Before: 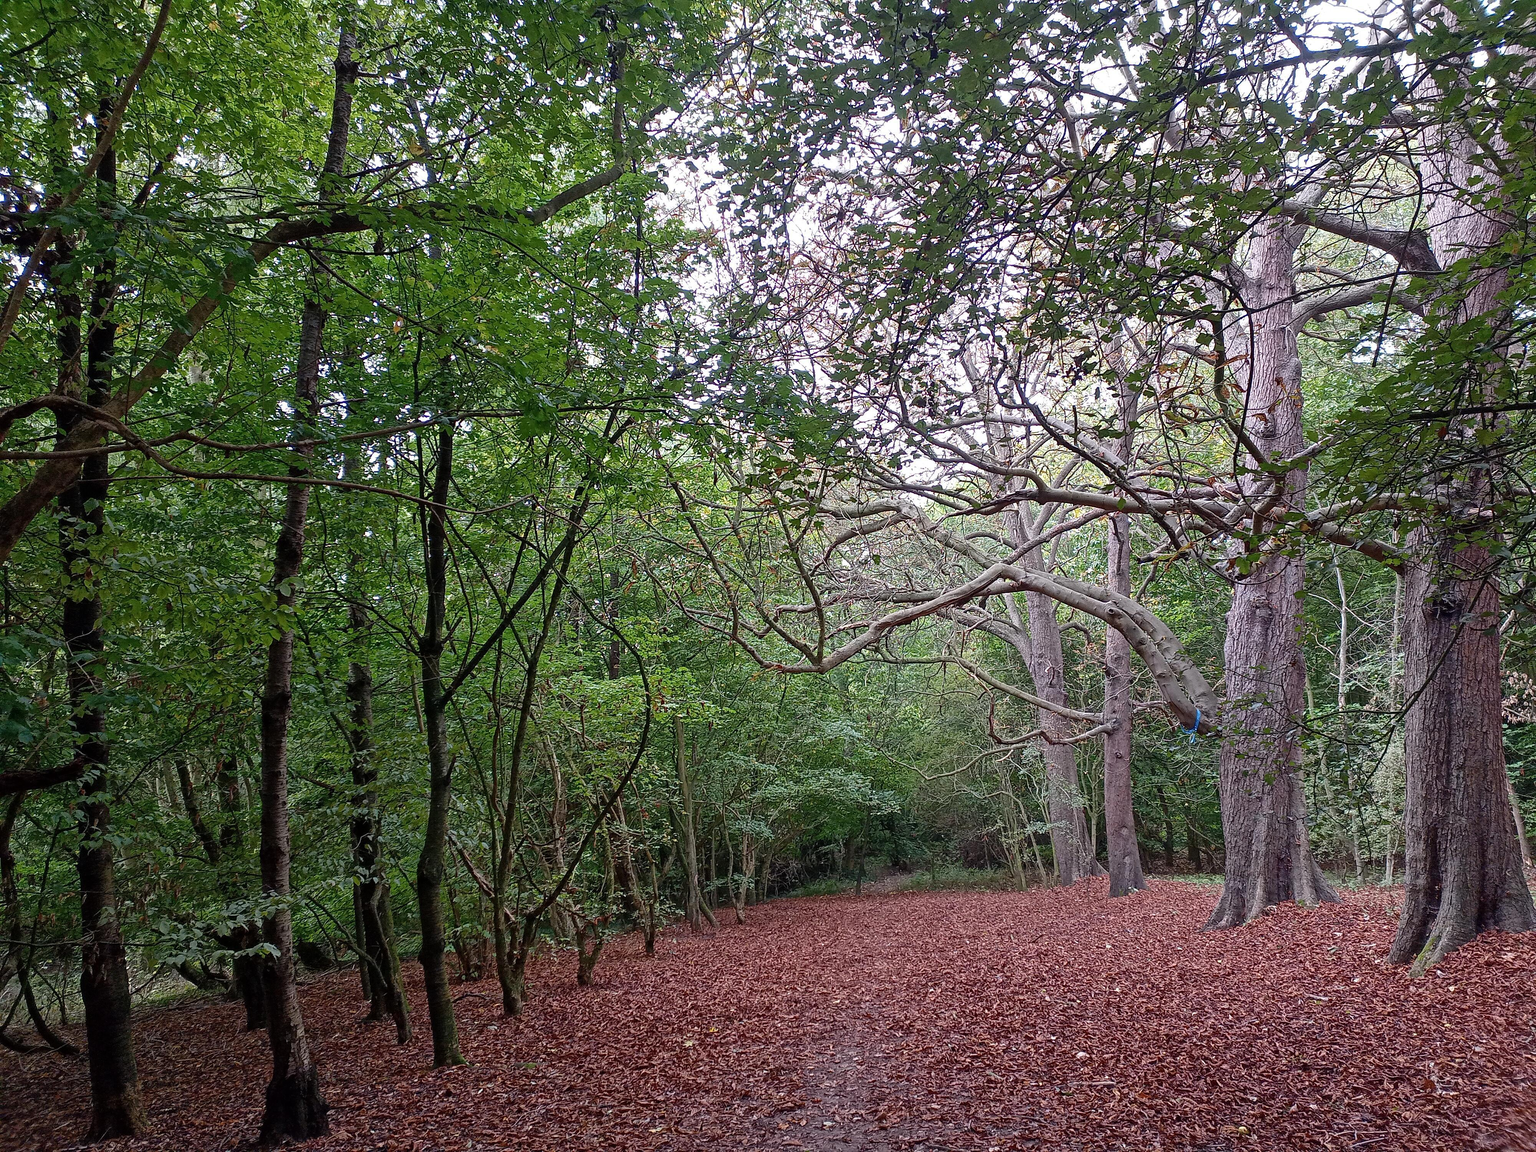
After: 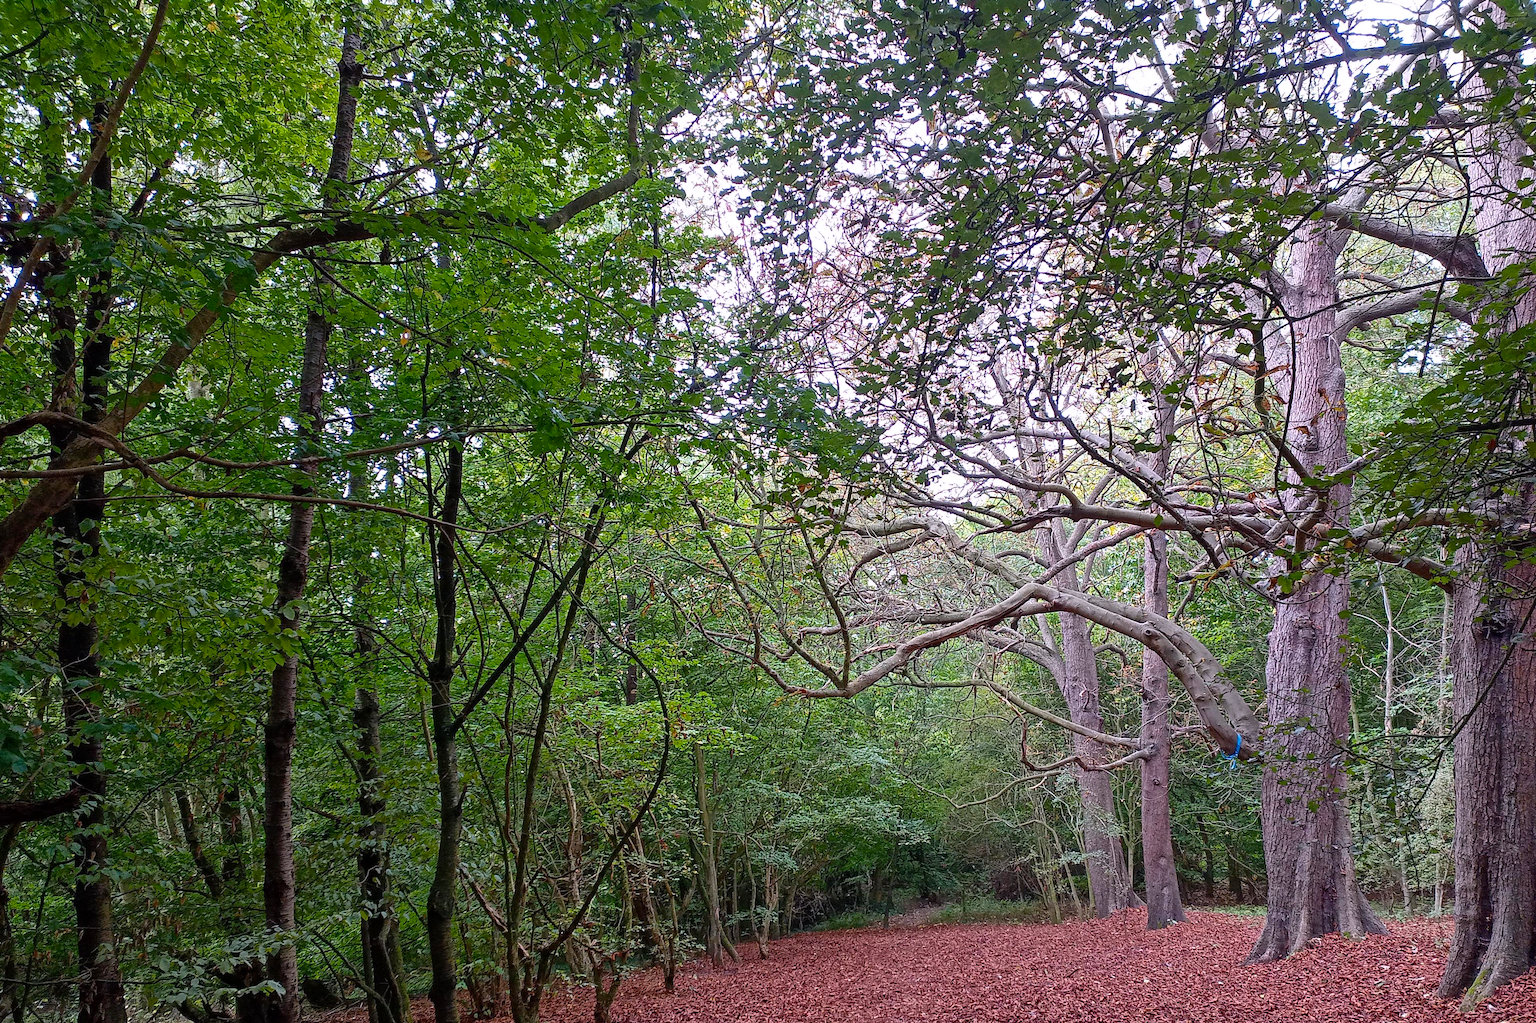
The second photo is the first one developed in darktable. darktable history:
white balance: red 1.009, blue 1.027
crop and rotate: angle 0.2°, left 0.275%, right 3.127%, bottom 14.18%
color balance rgb: perceptual saturation grading › global saturation 25%, global vibrance 20%
